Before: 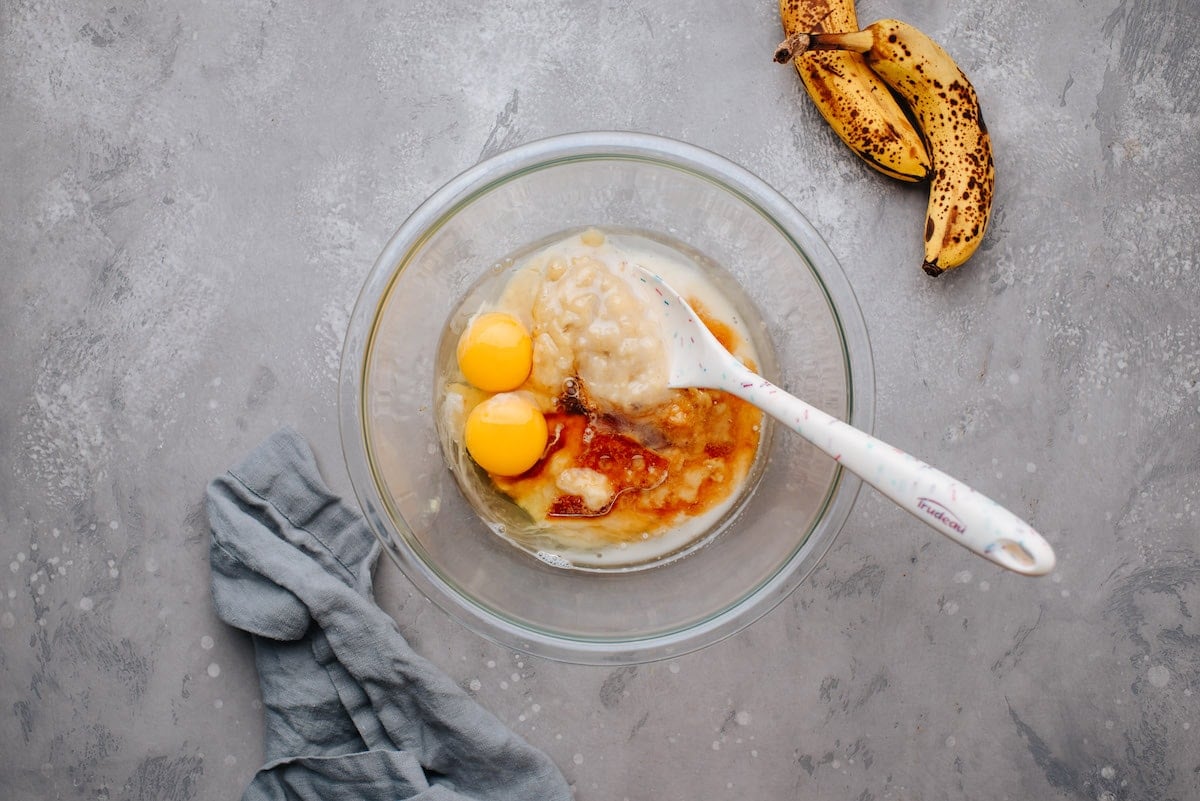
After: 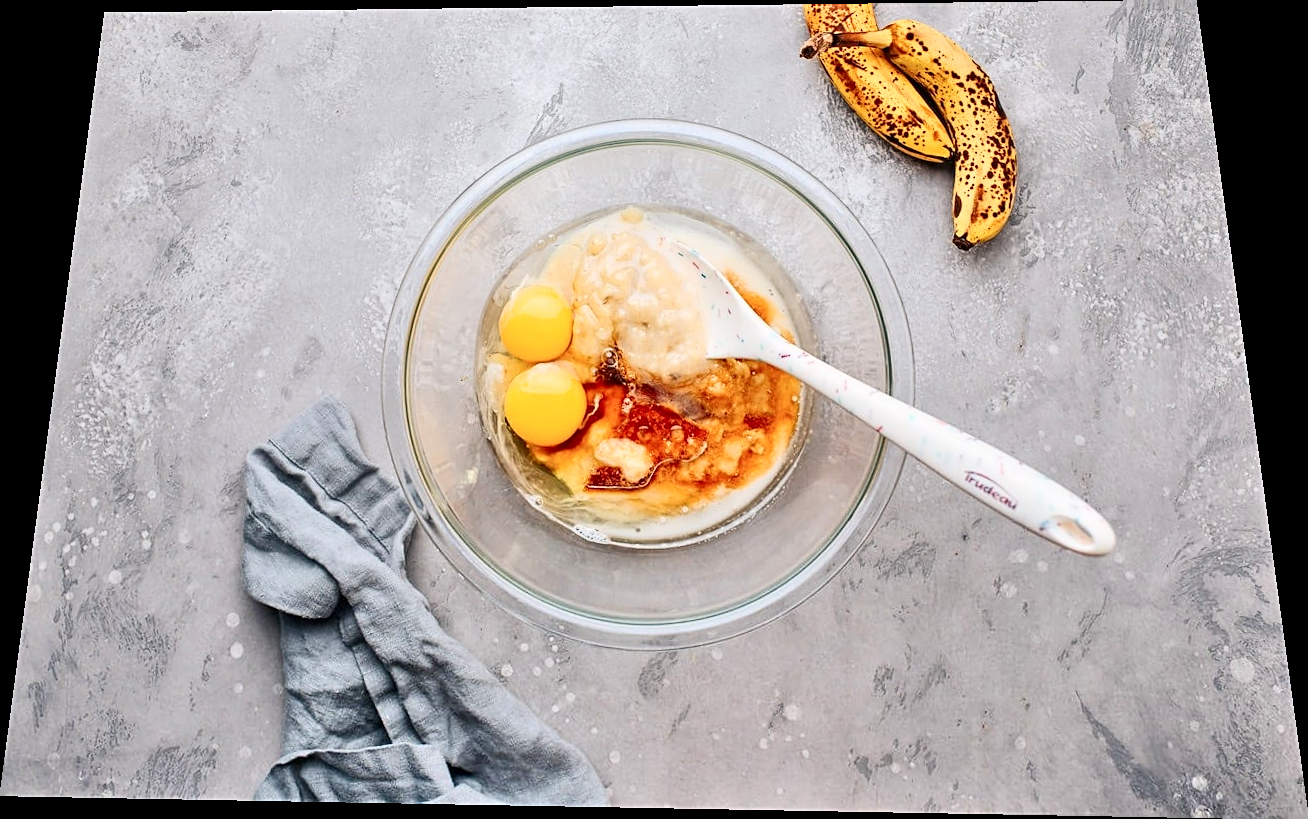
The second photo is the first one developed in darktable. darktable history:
tone equalizer: -7 EV 0.15 EV, -6 EV 0.6 EV, -5 EV 1.15 EV, -4 EV 1.33 EV, -3 EV 1.15 EV, -2 EV 0.6 EV, -1 EV 0.15 EV, mask exposure compensation -0.5 EV
rotate and perspective: rotation 0.128°, lens shift (vertical) -0.181, lens shift (horizontal) -0.044, shear 0.001, automatic cropping off
sharpen: on, module defaults
contrast brightness saturation: contrast 0.28
